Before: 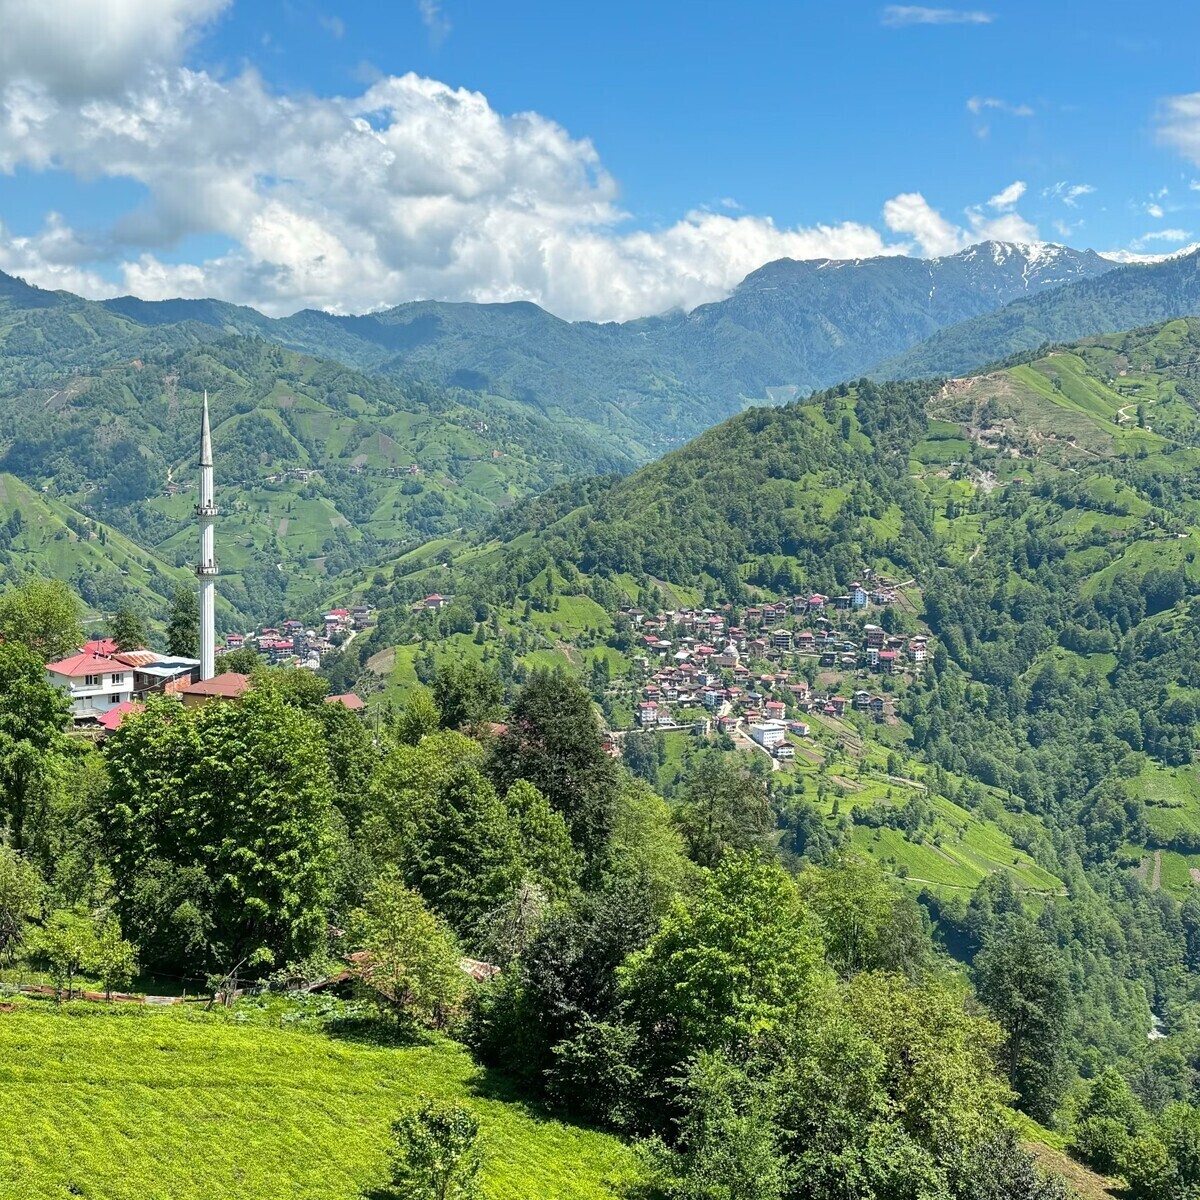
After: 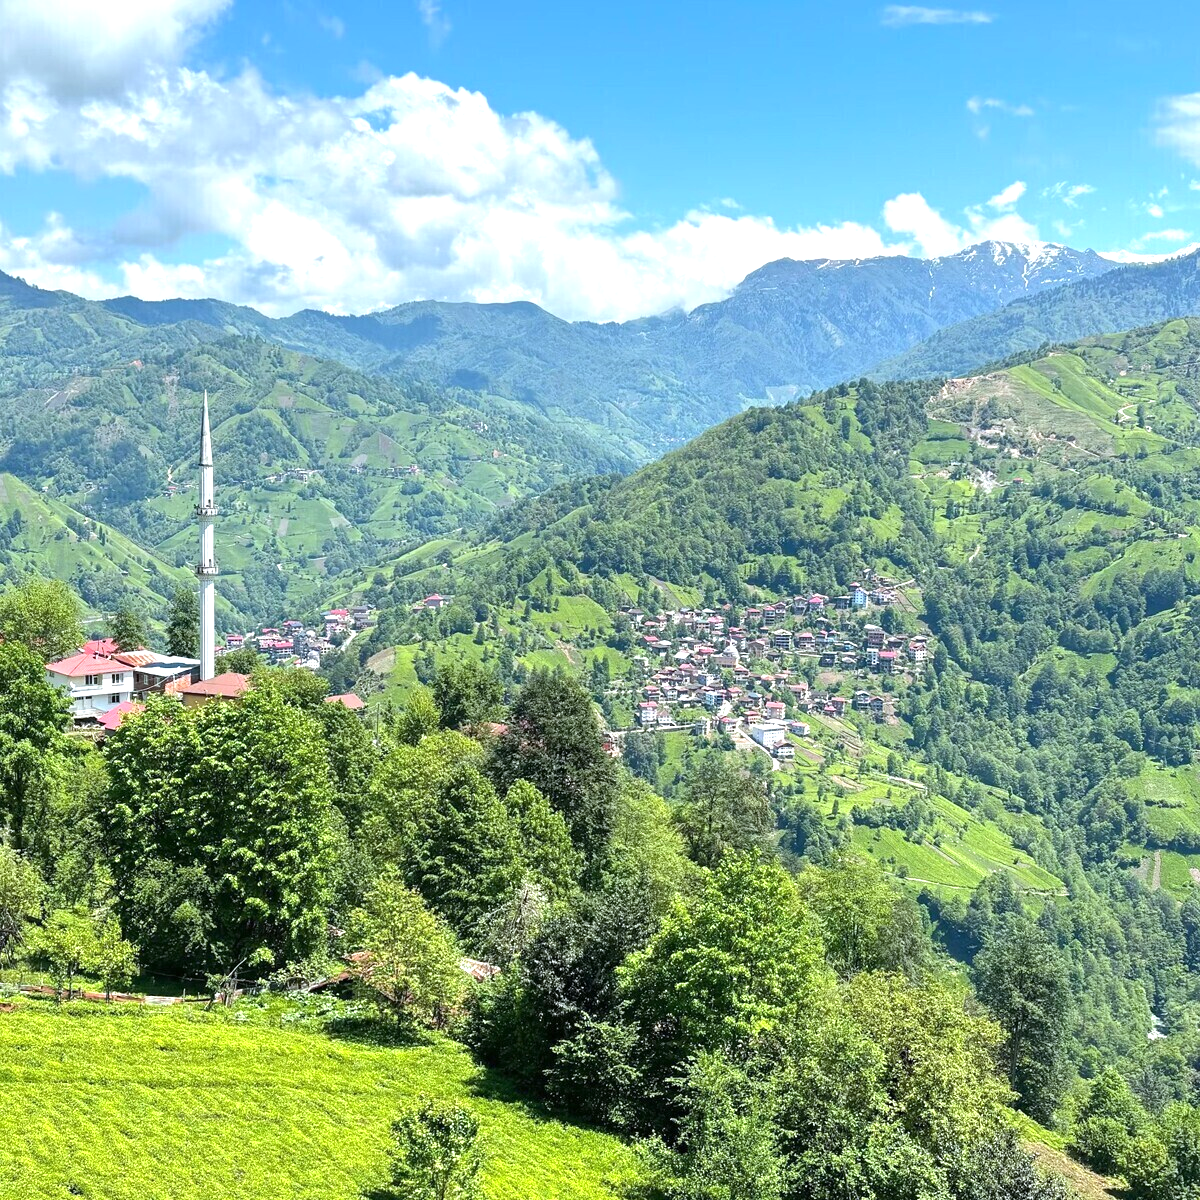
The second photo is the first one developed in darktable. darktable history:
exposure: exposure 0.661 EV, compensate highlight preservation false
white balance: red 0.974, blue 1.044
